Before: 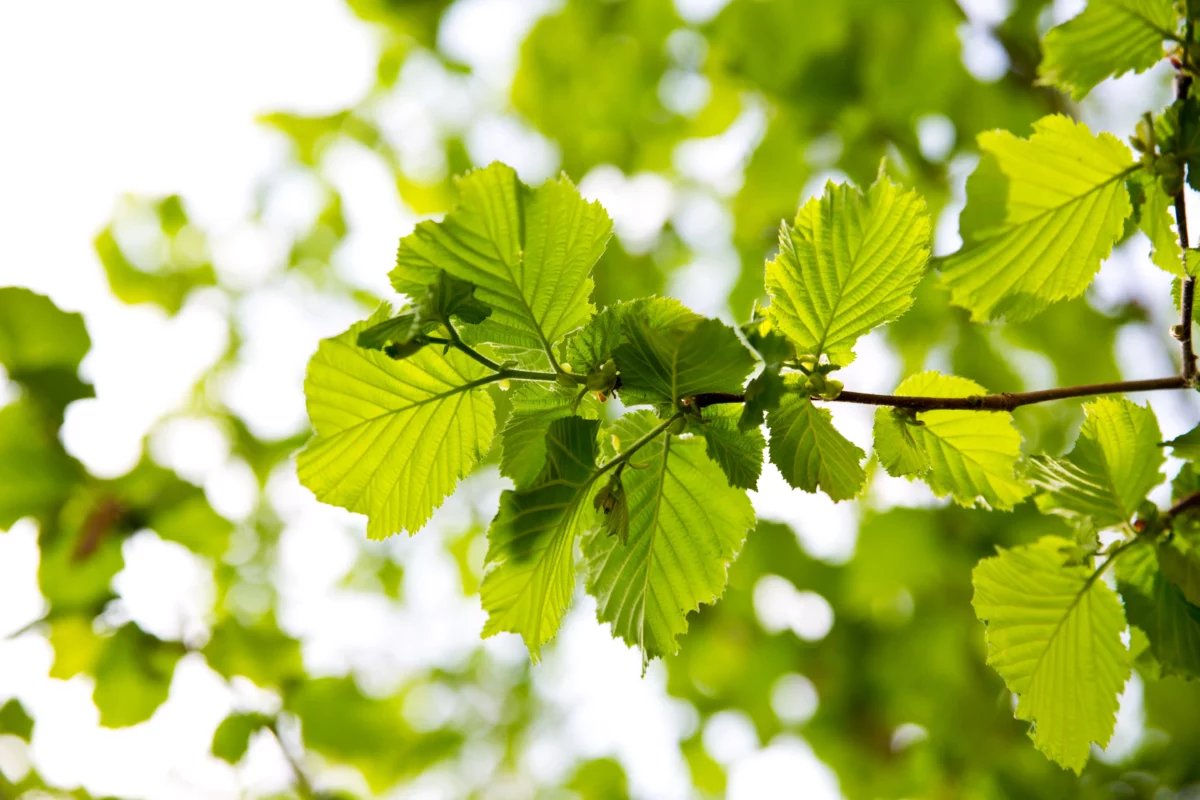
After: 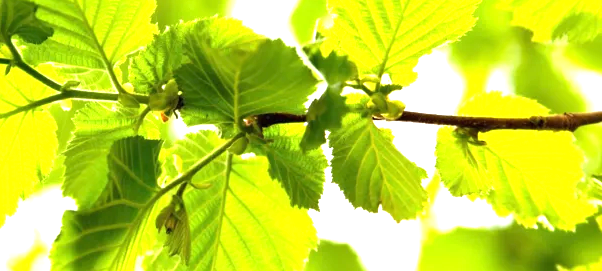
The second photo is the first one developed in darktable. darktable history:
crop: left 36.583%, top 35.065%, right 13.213%, bottom 30.964%
exposure: black level correction 0, exposure 1.383 EV, compensate exposure bias true, compensate highlight preservation false
